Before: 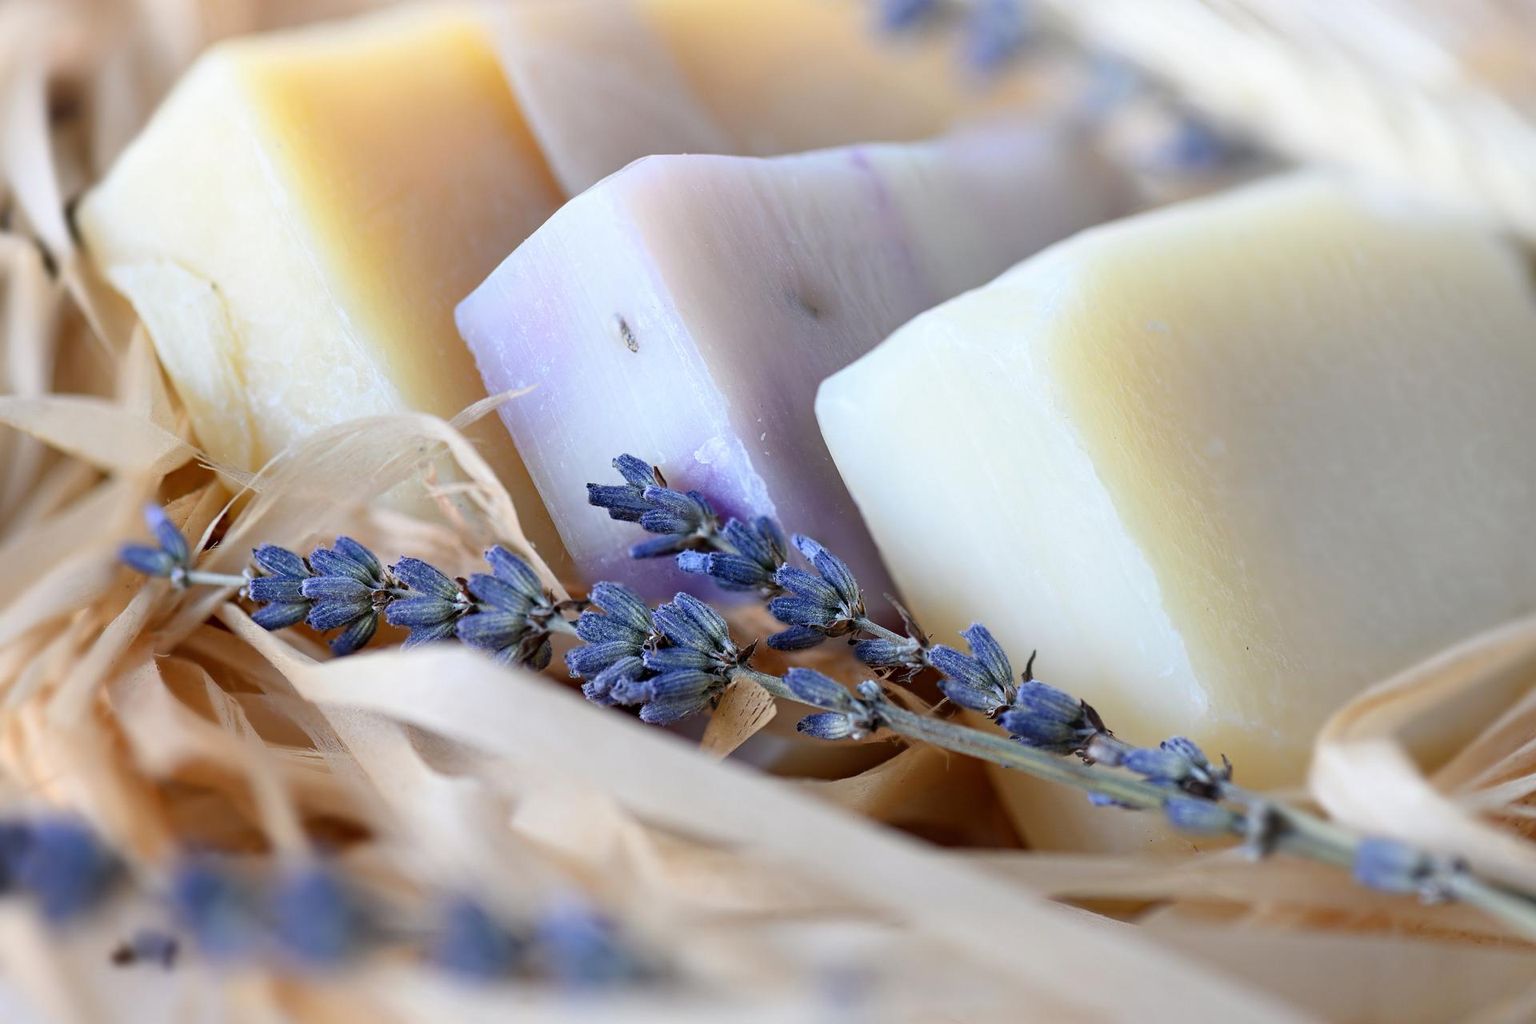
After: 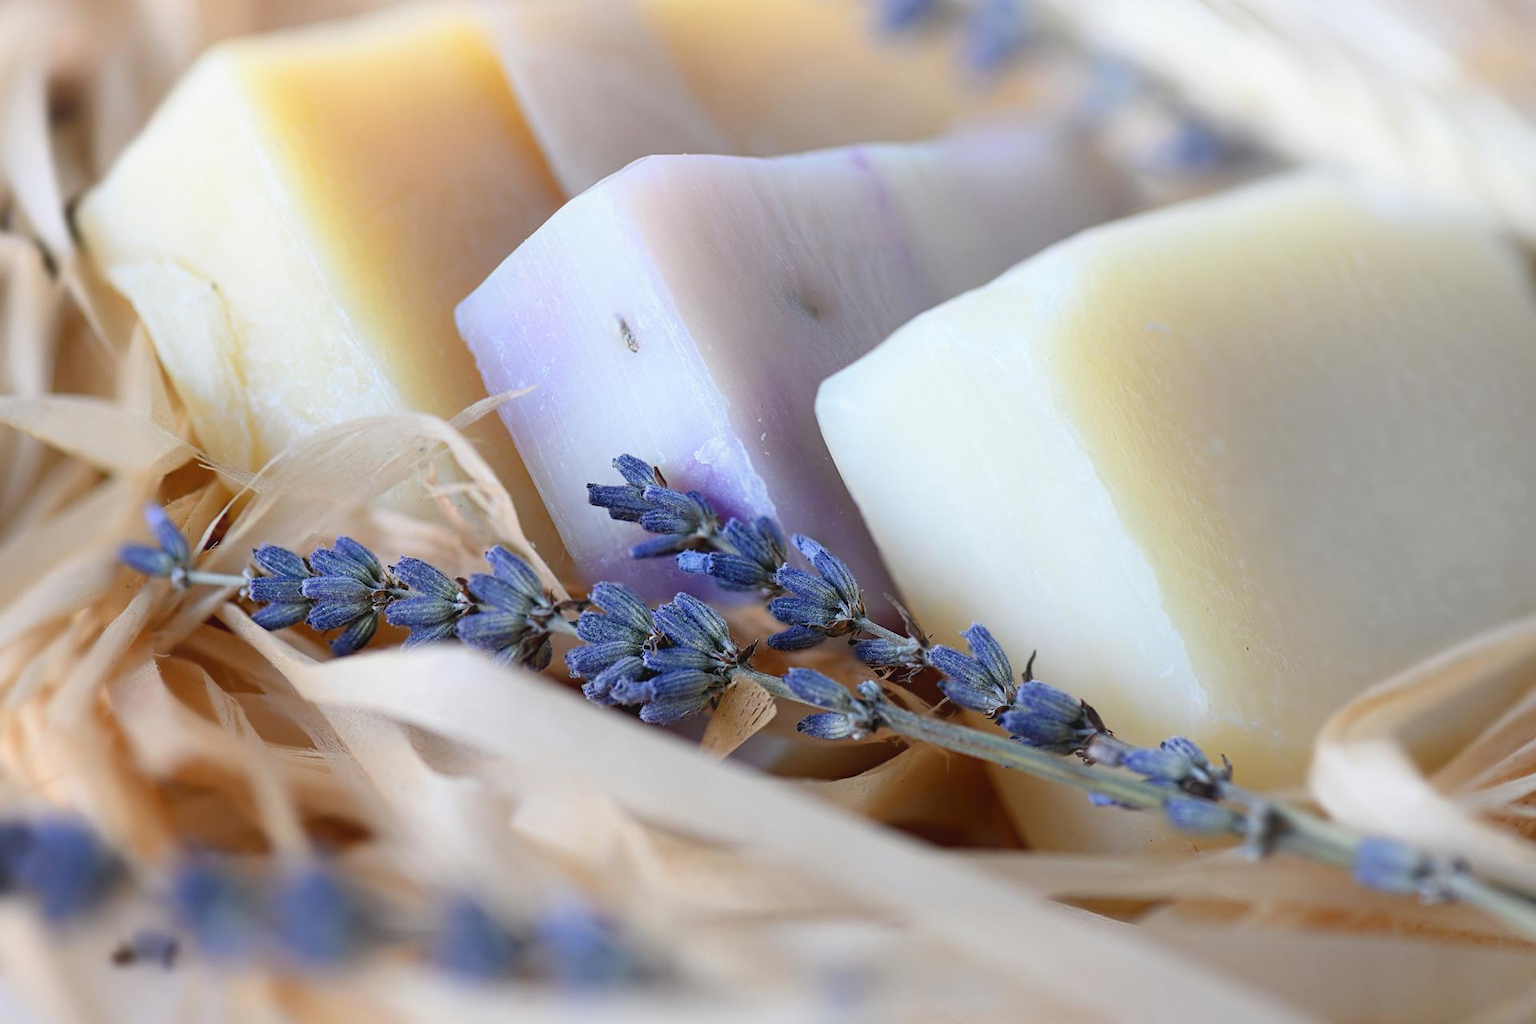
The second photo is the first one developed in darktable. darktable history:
contrast equalizer: octaves 7, y [[0.5, 0.488, 0.462, 0.461, 0.491, 0.5], [0.5 ×6], [0.5 ×6], [0 ×6], [0 ×6]]
